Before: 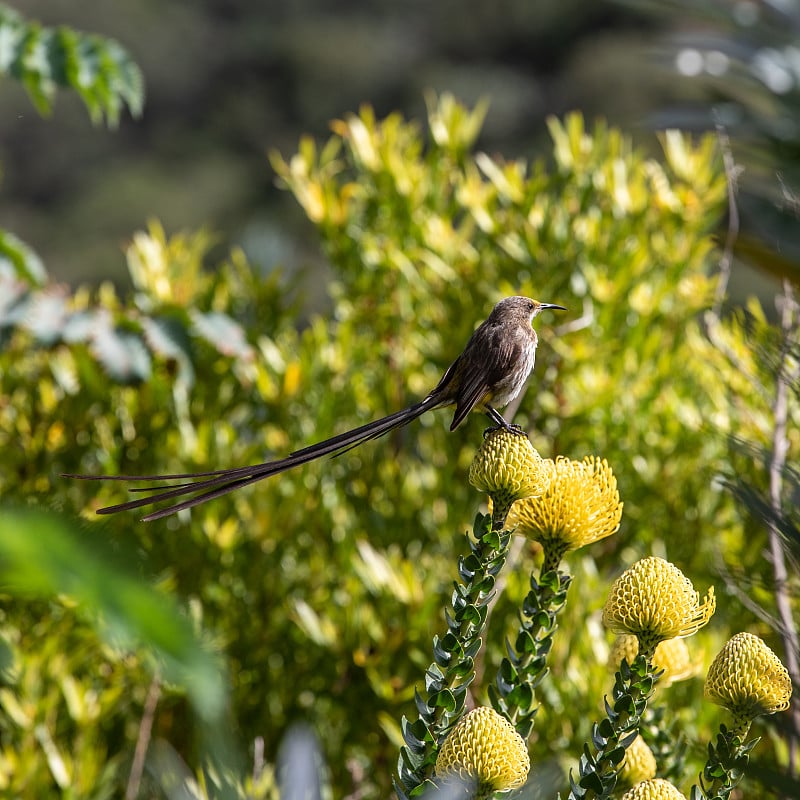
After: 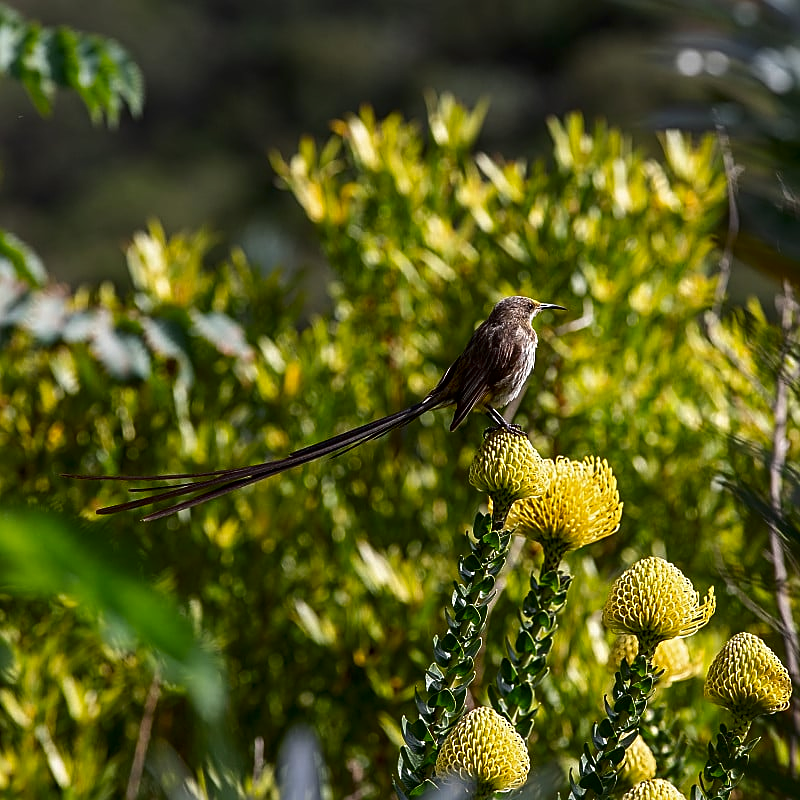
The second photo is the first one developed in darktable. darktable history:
contrast brightness saturation: brightness -0.2, saturation 0.08
sharpen: on, module defaults
